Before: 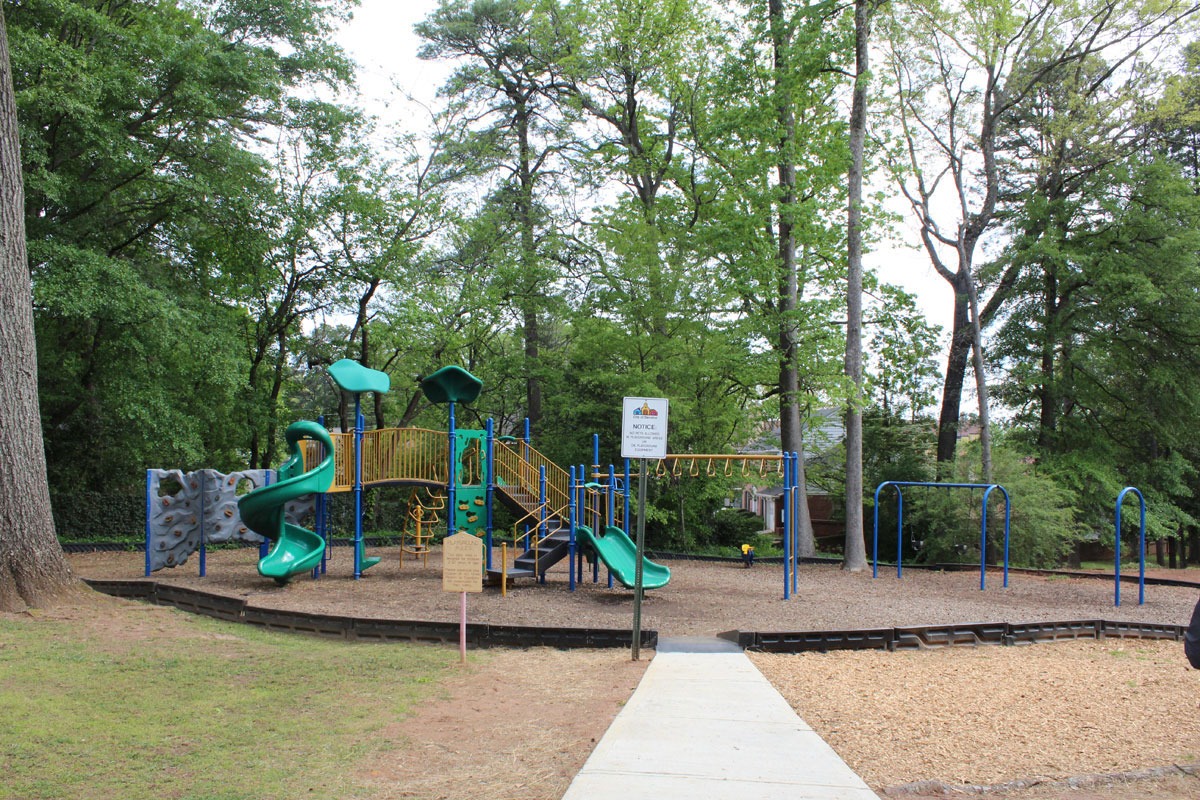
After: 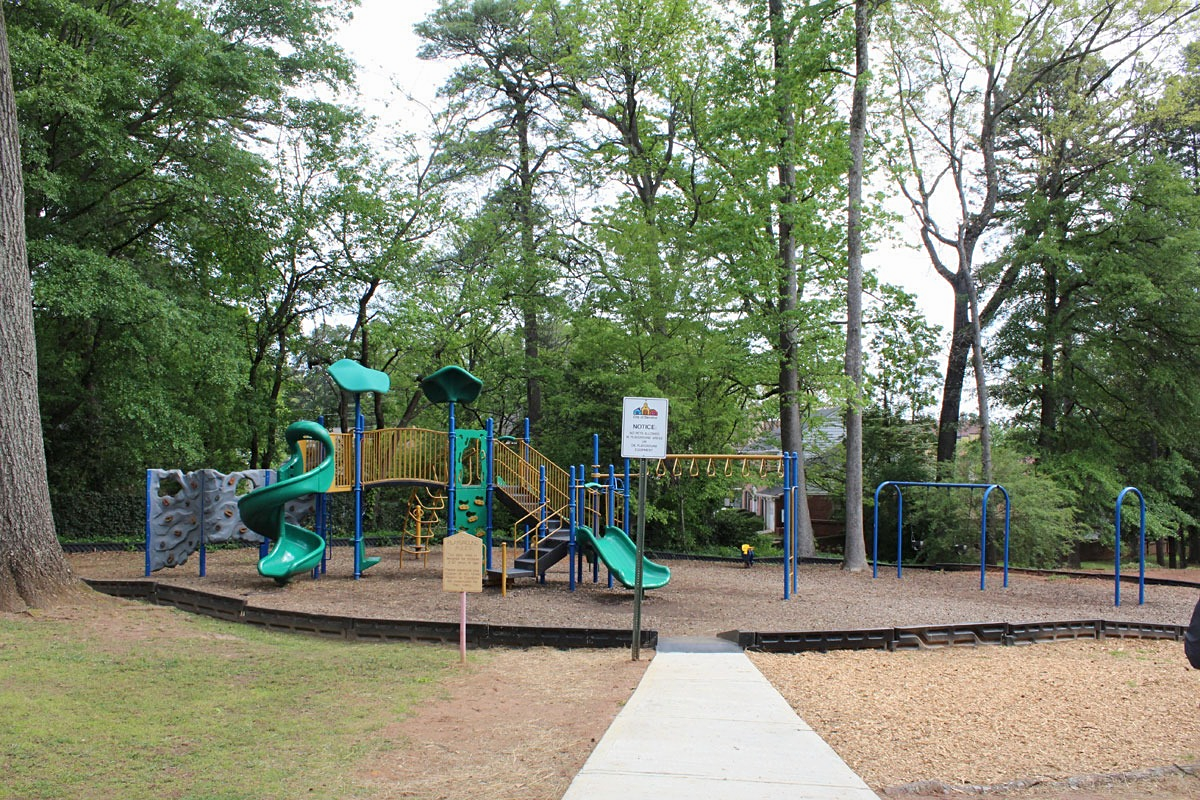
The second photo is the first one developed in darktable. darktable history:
sharpen: amount 0.2
exposure: exposure -0.021 EV, compensate highlight preservation false
